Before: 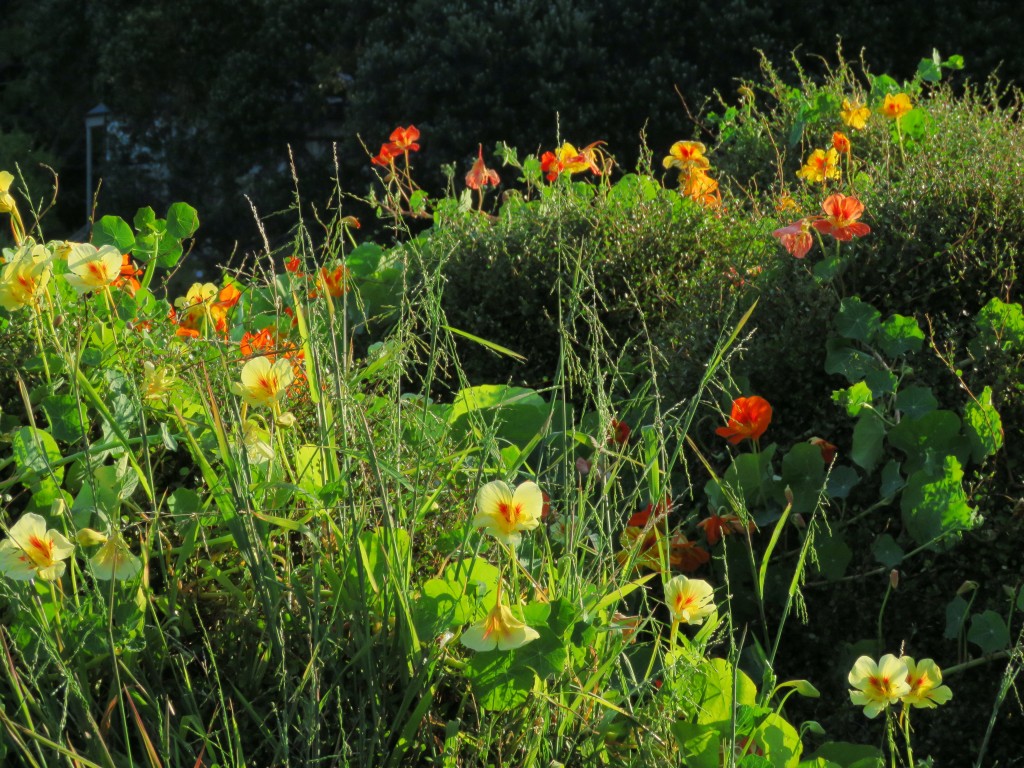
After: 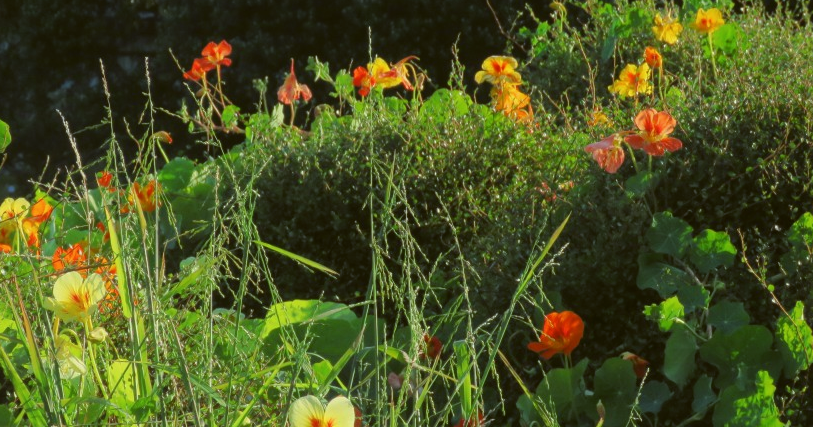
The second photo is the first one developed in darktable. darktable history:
bloom: size 16%, threshold 98%, strength 20%
color balance: lift [1.004, 1.002, 1.002, 0.998], gamma [1, 1.007, 1.002, 0.993], gain [1, 0.977, 1.013, 1.023], contrast -3.64%
crop: left 18.38%, top 11.092%, right 2.134%, bottom 33.217%
